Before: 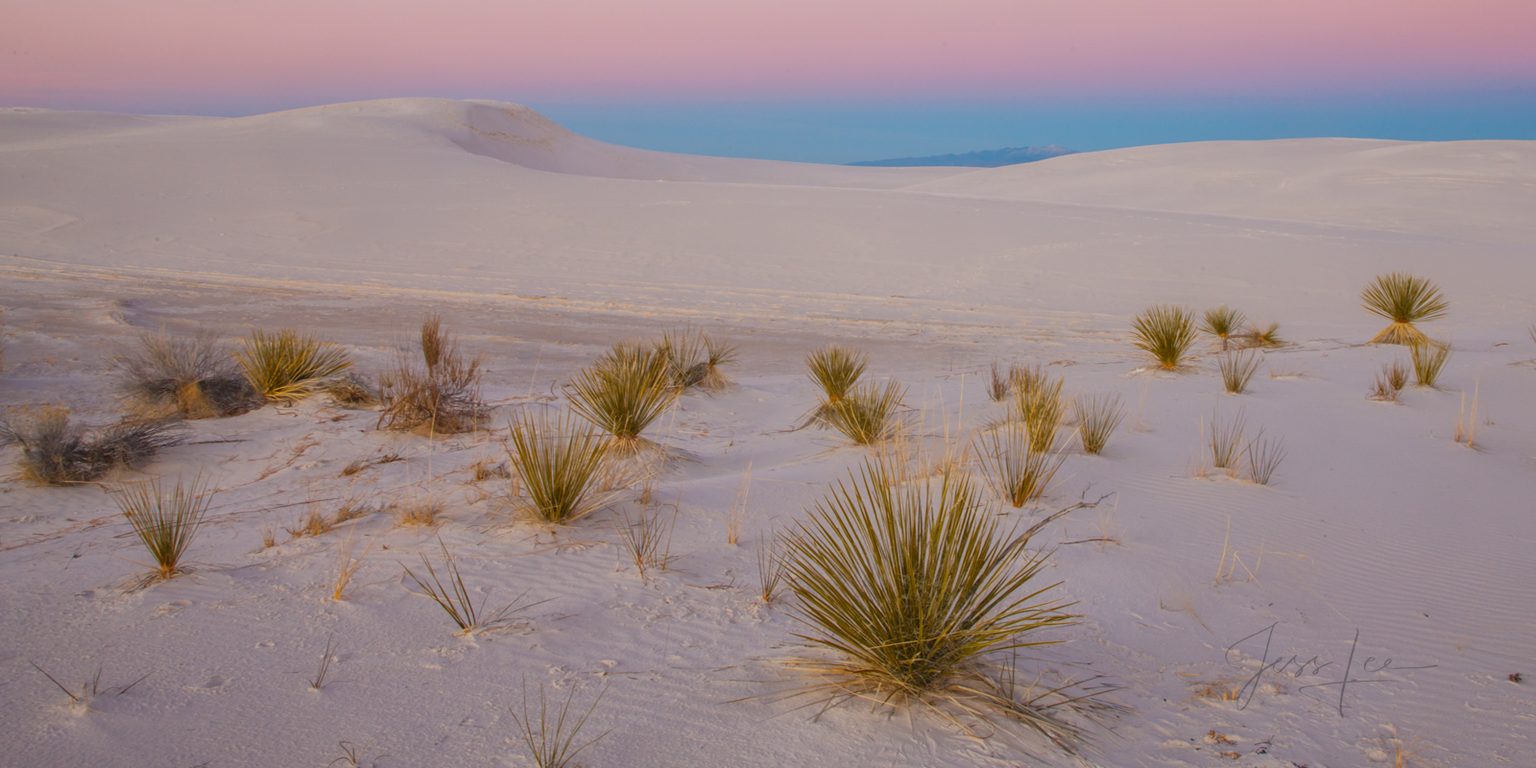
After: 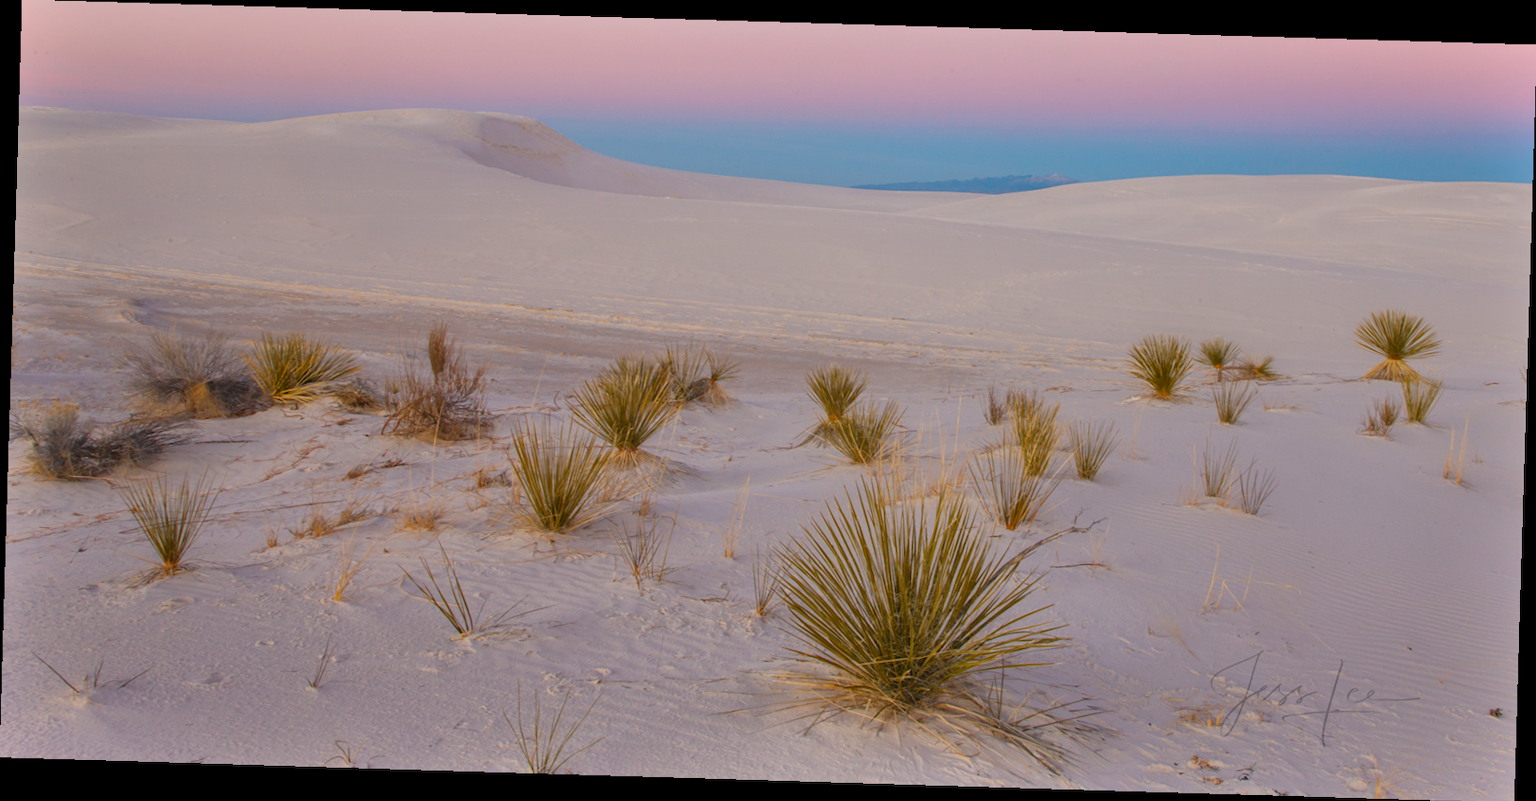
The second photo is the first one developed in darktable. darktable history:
shadows and highlights: low approximation 0.01, soften with gaussian
tone equalizer: on, module defaults
rotate and perspective: rotation 1.72°, automatic cropping off
